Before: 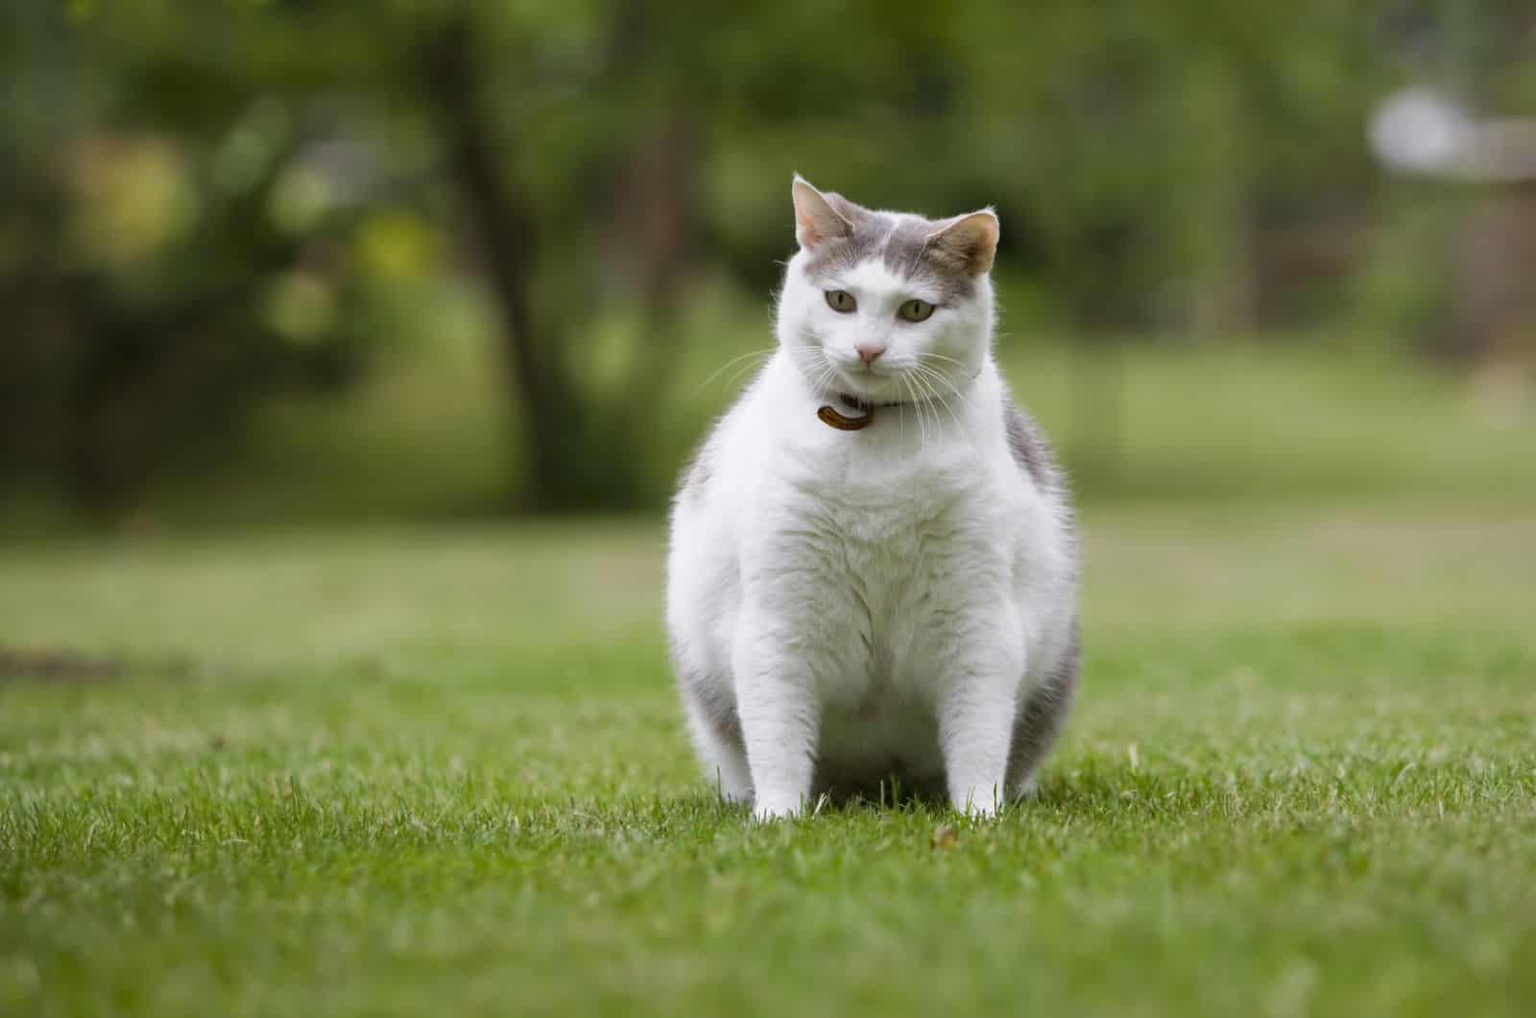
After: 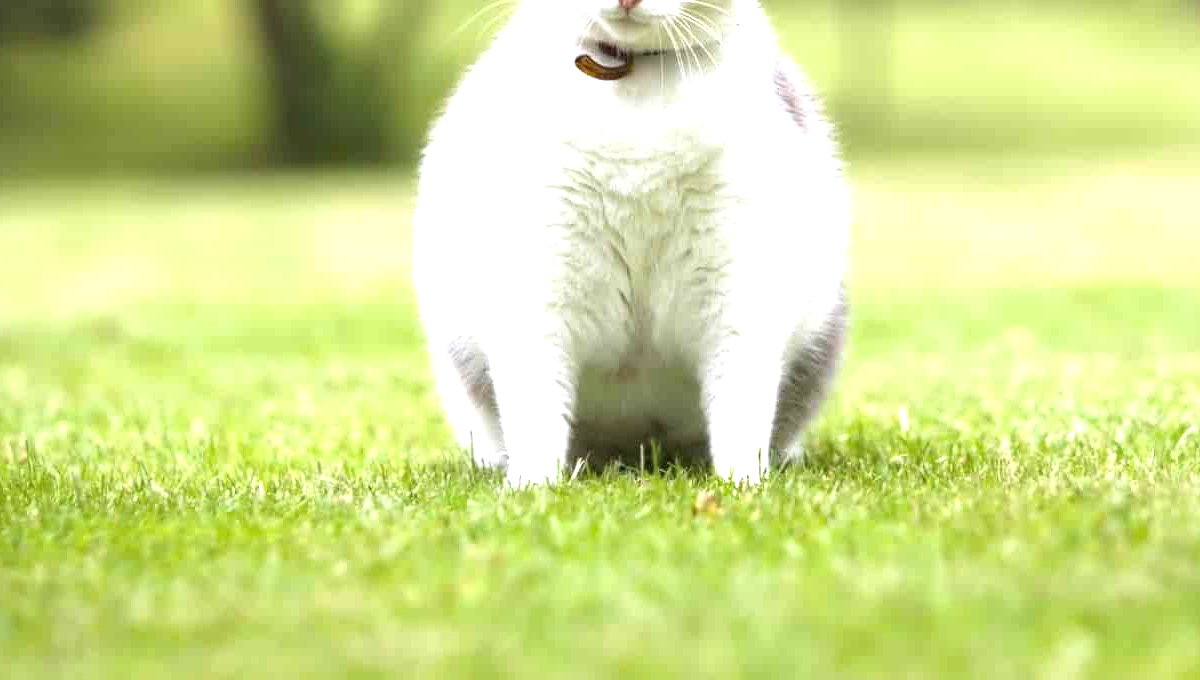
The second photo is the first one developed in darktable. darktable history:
exposure: black level correction 0, exposure 1.559 EV, compensate exposure bias true, compensate highlight preservation false
crop and rotate: left 17.372%, top 34.807%, right 7.605%, bottom 1.019%
